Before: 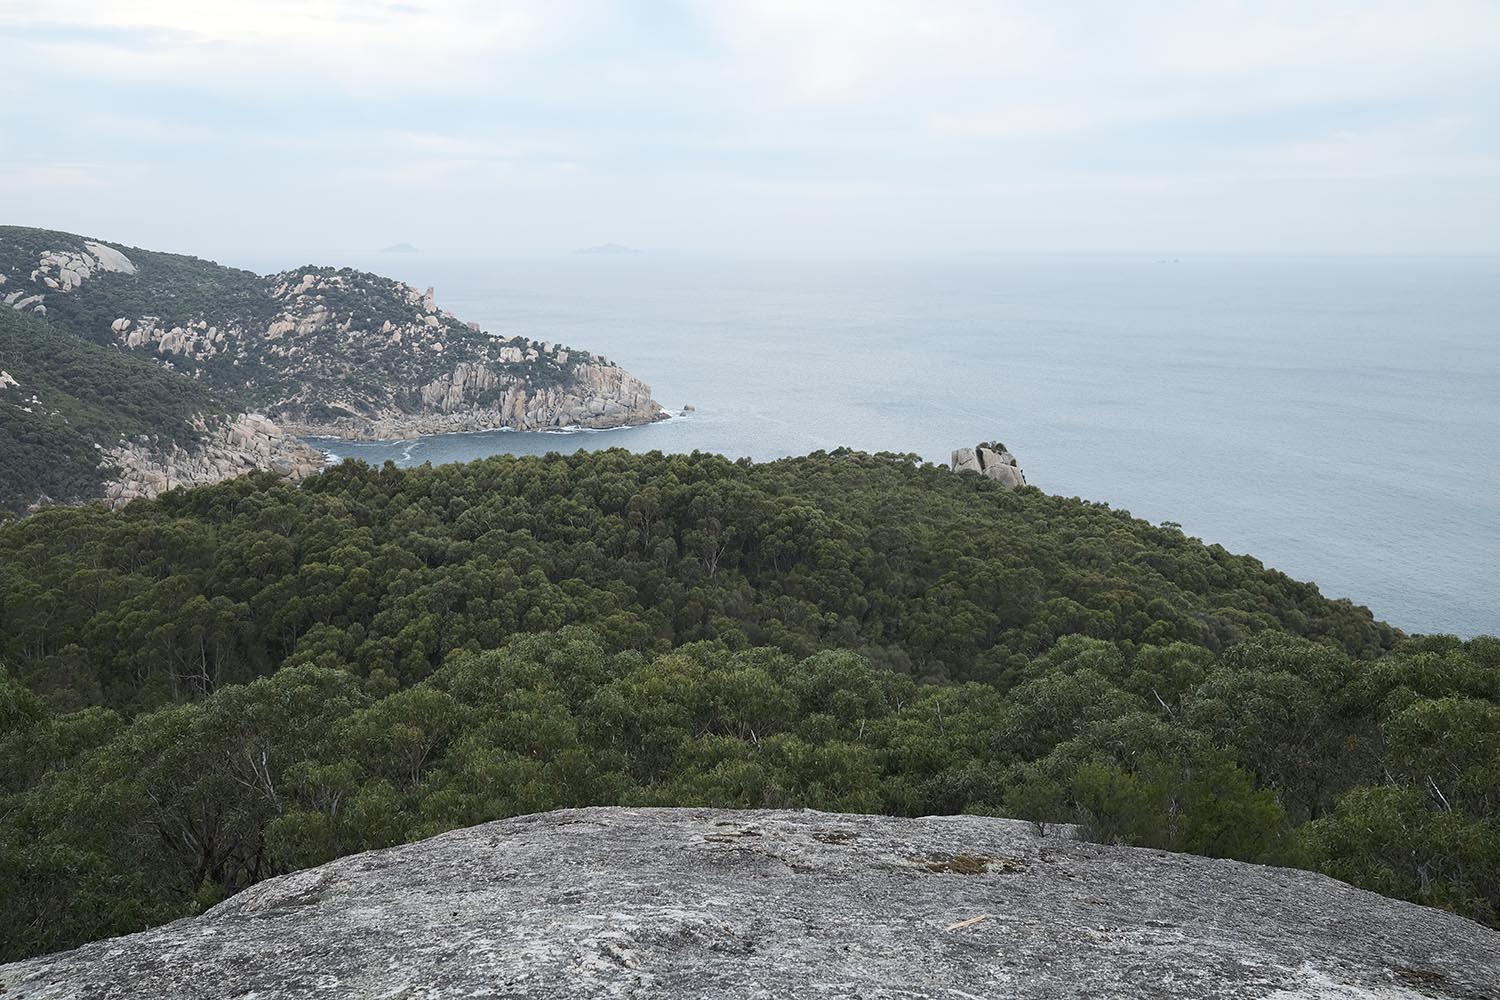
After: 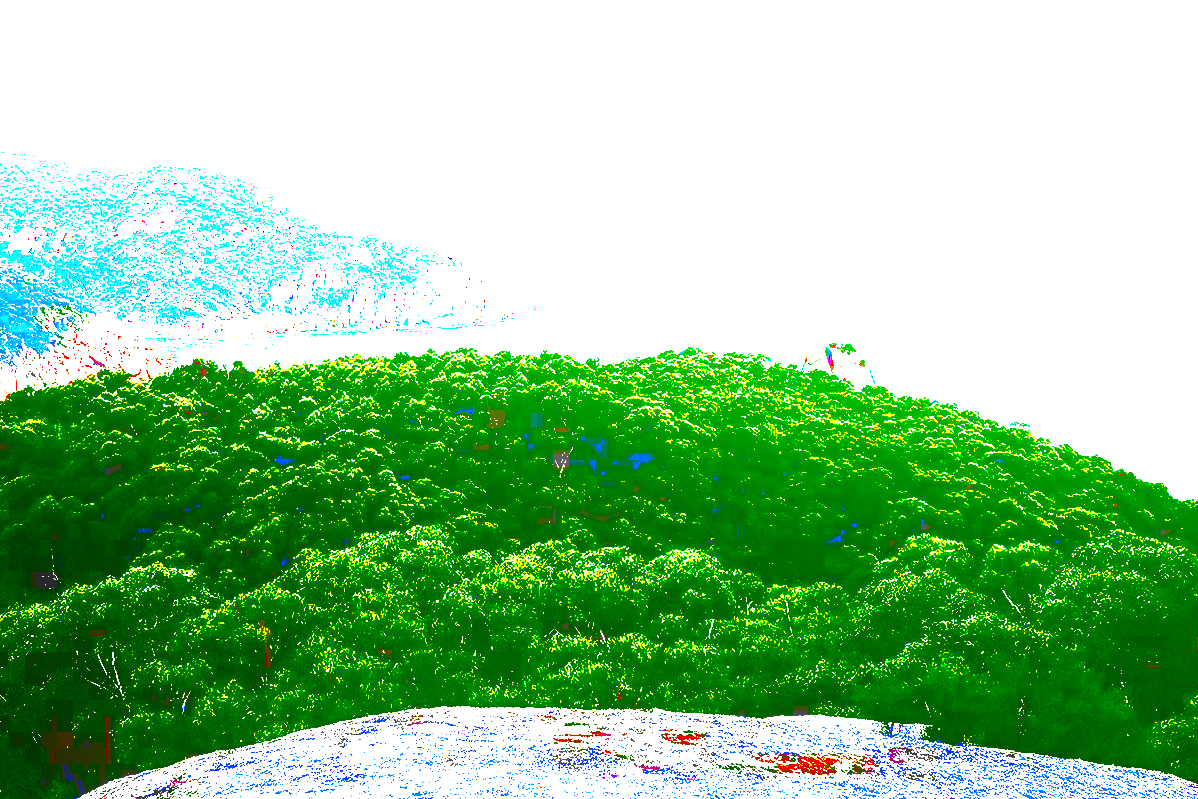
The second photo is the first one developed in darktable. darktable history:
contrast brightness saturation: contrast 0.06, brightness -0.01, saturation -0.23
exposure: black level correction 0.1, exposure 3 EV, compensate highlight preservation false
crop and rotate: left 10.071%, top 10.071%, right 10.02%, bottom 10.02%
local contrast: on, module defaults
